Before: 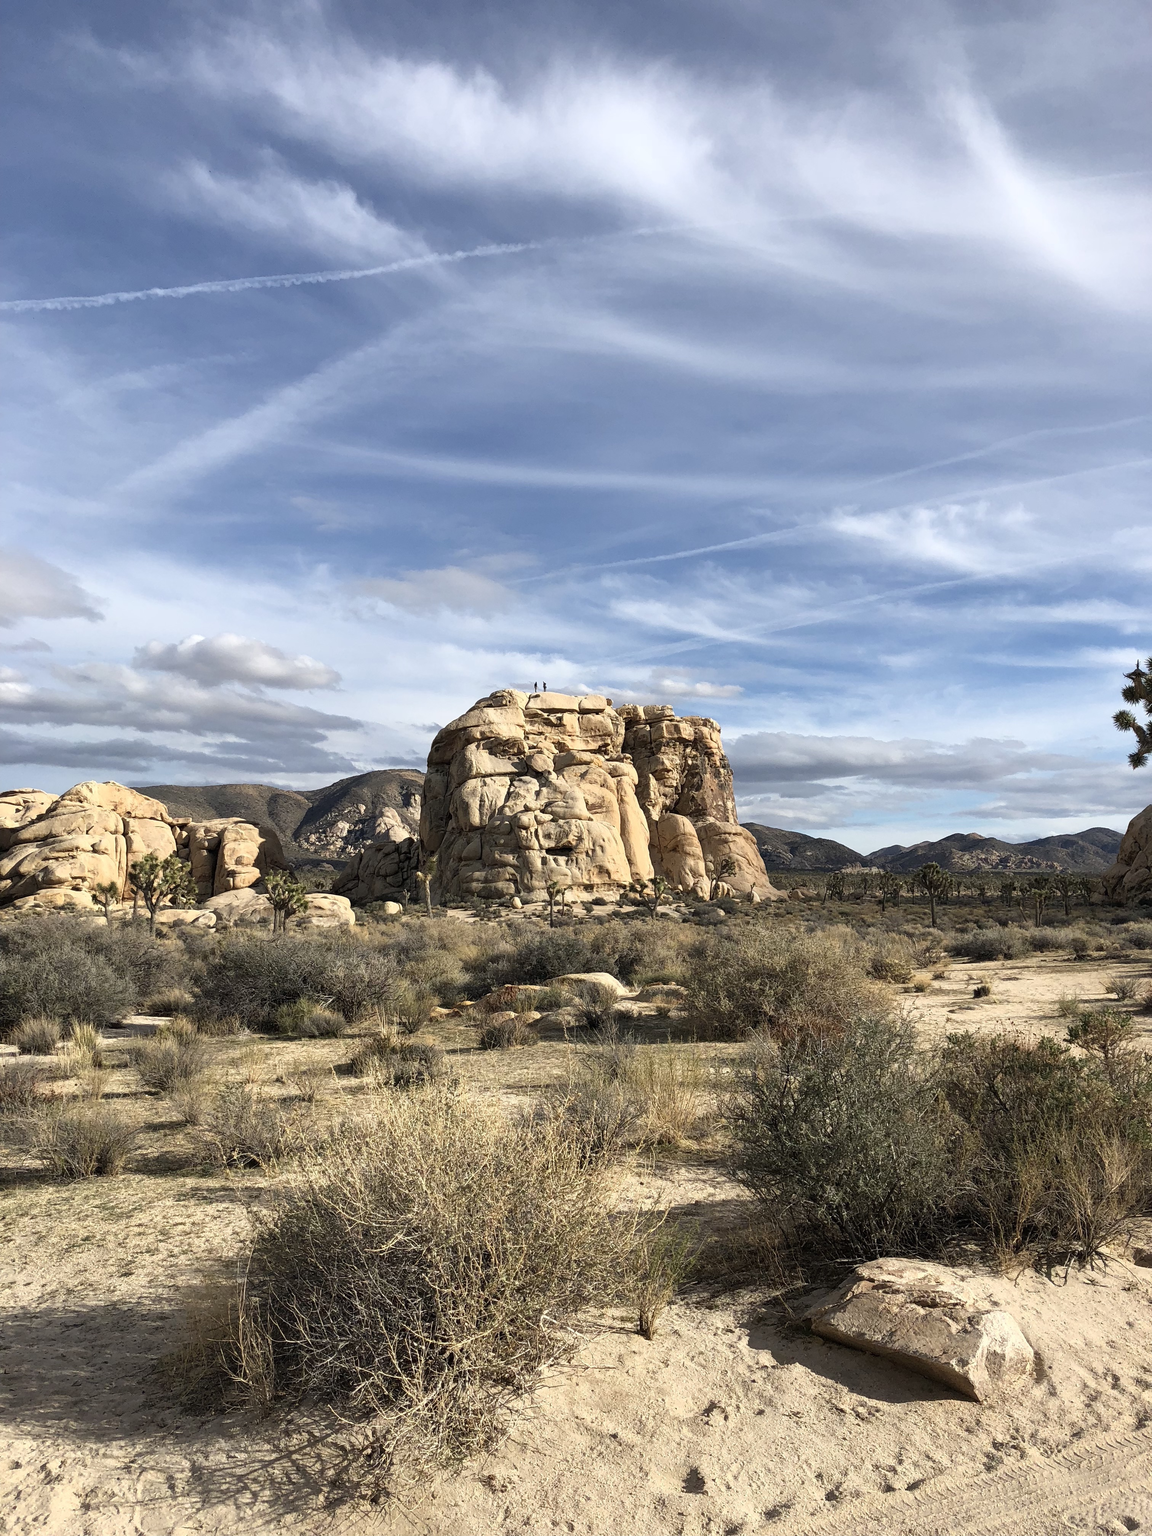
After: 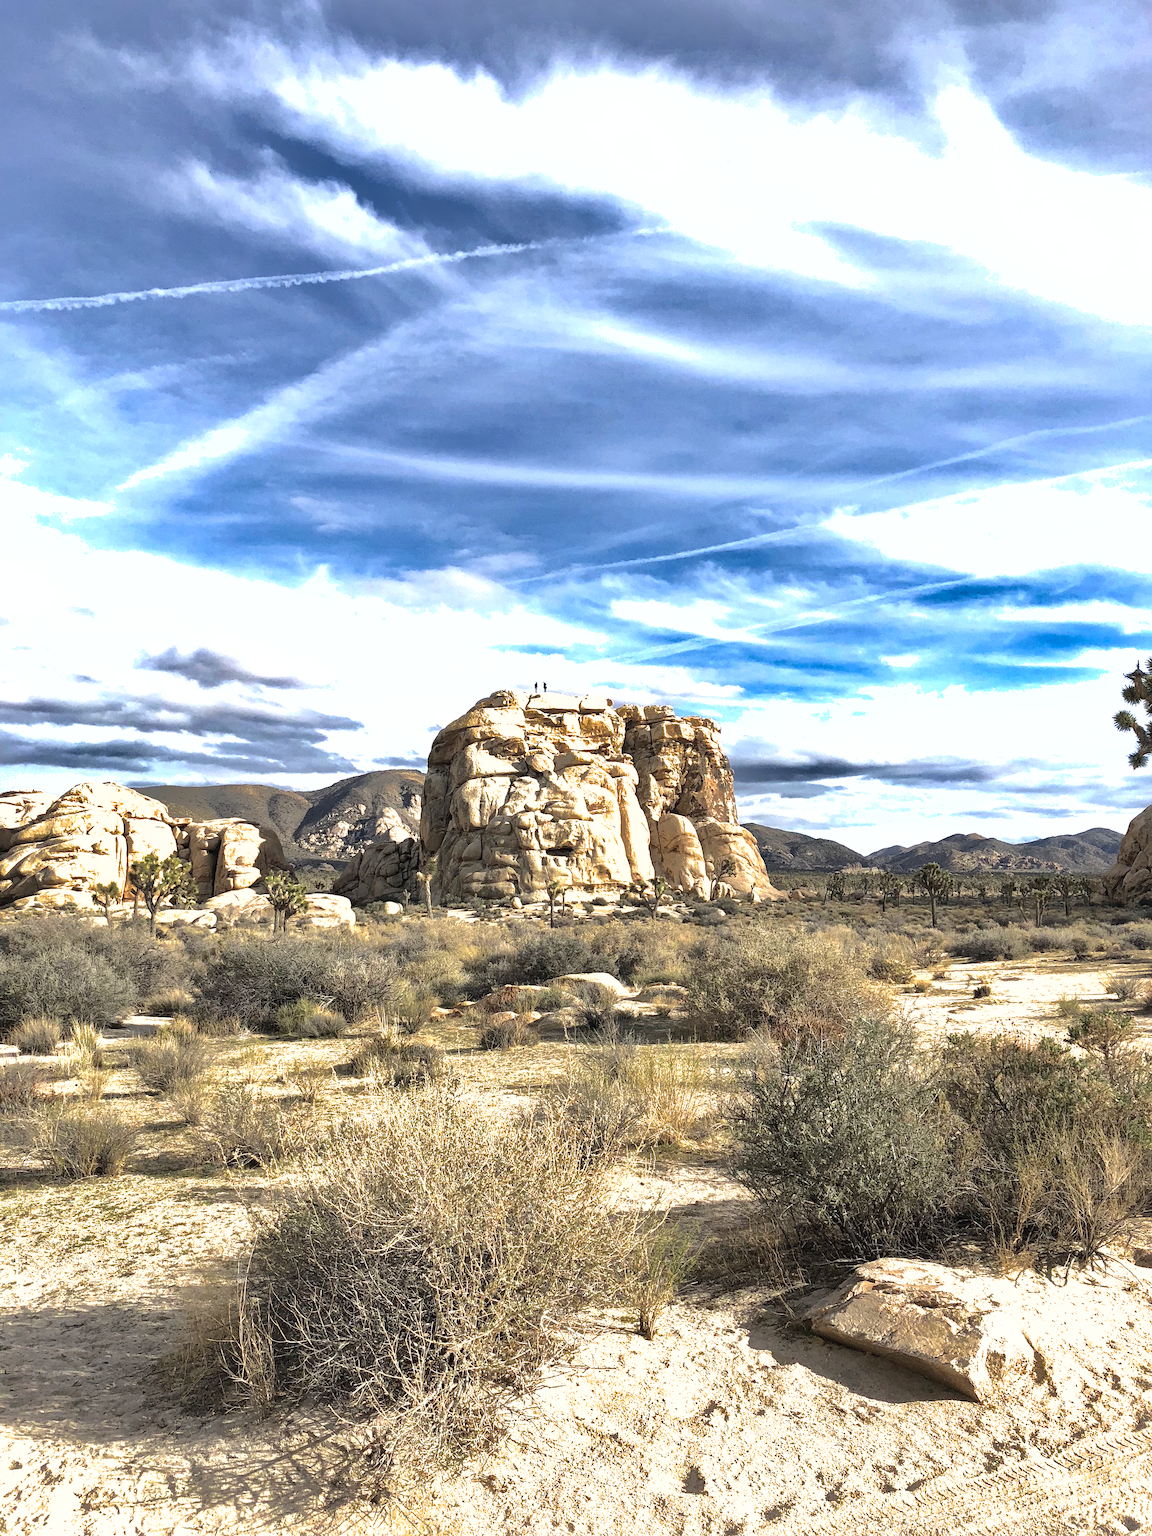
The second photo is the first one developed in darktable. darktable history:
contrast brightness saturation: contrast 0.147, brightness 0.051
exposure: black level correction 0, exposure 0.951 EV, compensate exposure bias true, compensate highlight preservation false
shadows and highlights: shadows 24.93, highlights -71.08
